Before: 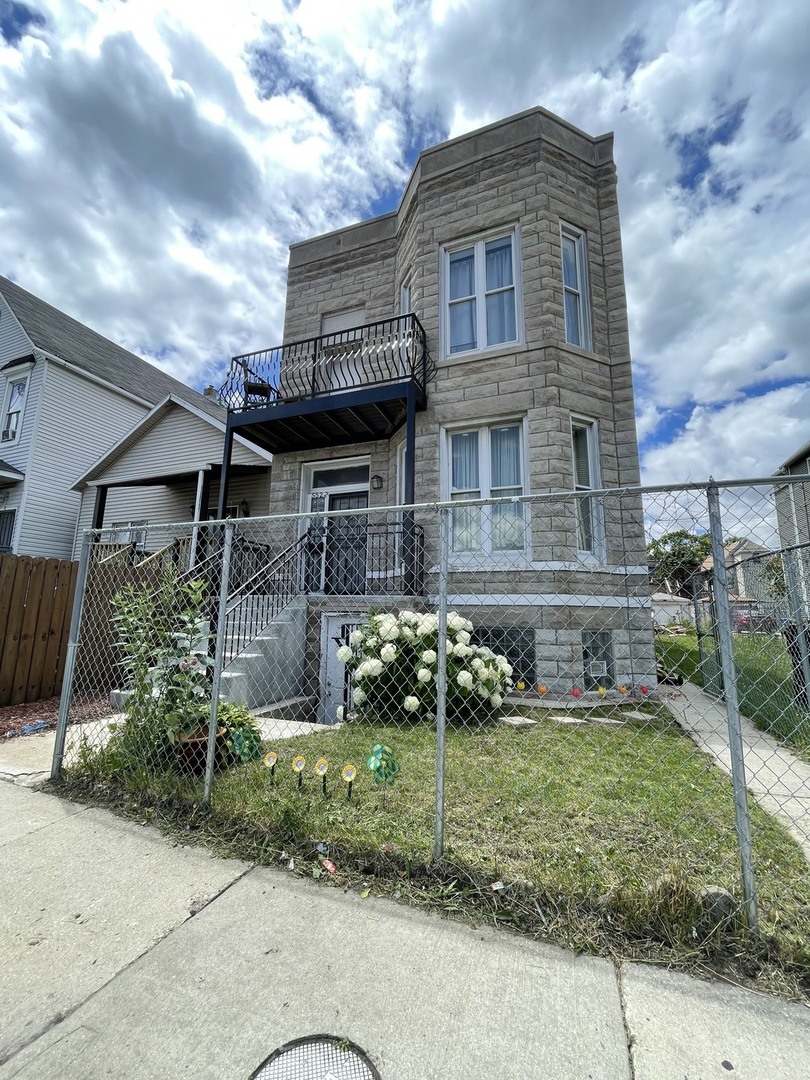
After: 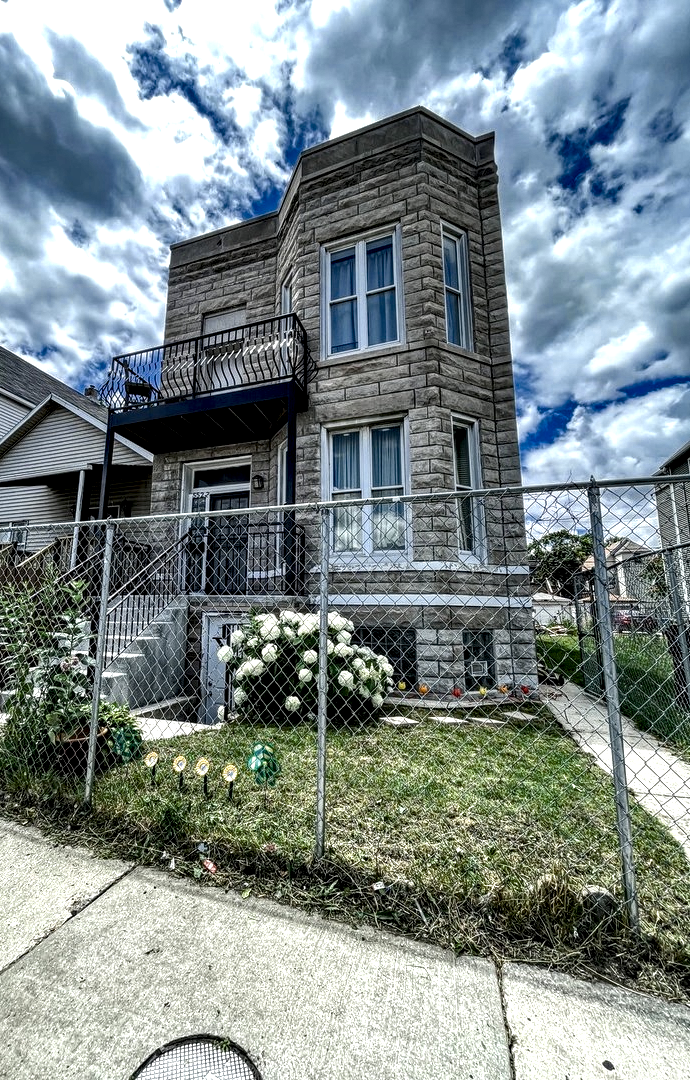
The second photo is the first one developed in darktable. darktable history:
color balance rgb: perceptual saturation grading › global saturation 34.814%, perceptual saturation grading › highlights -25.696%, perceptual saturation grading › shadows 24.761%, perceptual brilliance grading › global brilliance 14.267%, perceptual brilliance grading › shadows -35.784%
local contrast: highlights 19%, detail 185%
color zones: curves: ch0 [(0, 0.5) (0.125, 0.4) (0.25, 0.5) (0.375, 0.4) (0.5, 0.4) (0.625, 0.35) (0.75, 0.35) (0.875, 0.5)]; ch1 [(0, 0.35) (0.125, 0.45) (0.25, 0.35) (0.375, 0.35) (0.5, 0.35) (0.625, 0.35) (0.75, 0.45) (0.875, 0.35)]; ch2 [(0, 0.6) (0.125, 0.5) (0.25, 0.5) (0.375, 0.6) (0.5, 0.6) (0.625, 0.5) (0.75, 0.5) (0.875, 0.5)]
haze removal: strength 0.286, distance 0.249, compatibility mode true, adaptive false
crop and rotate: left 14.728%
